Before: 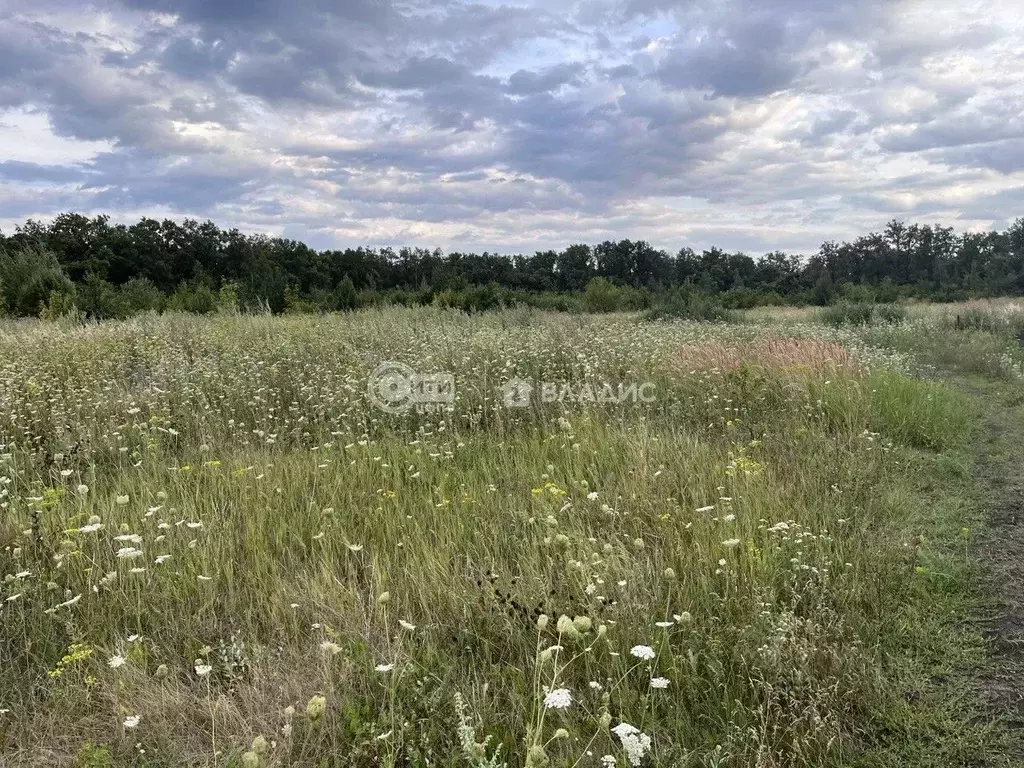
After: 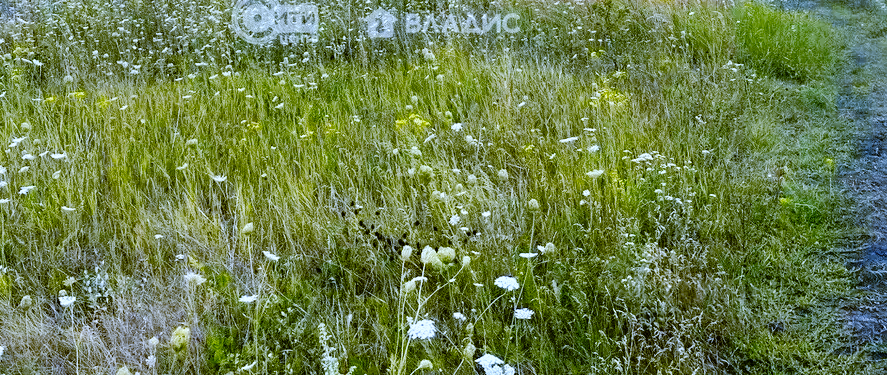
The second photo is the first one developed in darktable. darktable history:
color contrast: green-magenta contrast 1.12, blue-yellow contrast 1.95, unbound 0
white balance: red 0.871, blue 1.249
rgb curve: curves: ch0 [(0, 0) (0.053, 0.068) (0.122, 0.128) (1, 1)]
tone curve: curves: ch0 [(0, 0) (0.003, 0) (0.011, 0.001) (0.025, 0.003) (0.044, 0.005) (0.069, 0.011) (0.1, 0.021) (0.136, 0.035) (0.177, 0.079) (0.224, 0.134) (0.277, 0.219) (0.335, 0.315) (0.399, 0.42) (0.468, 0.529) (0.543, 0.636) (0.623, 0.727) (0.709, 0.805) (0.801, 0.88) (0.898, 0.957) (1, 1)], preserve colors none
crop and rotate: left 13.306%, top 48.129%, bottom 2.928%
